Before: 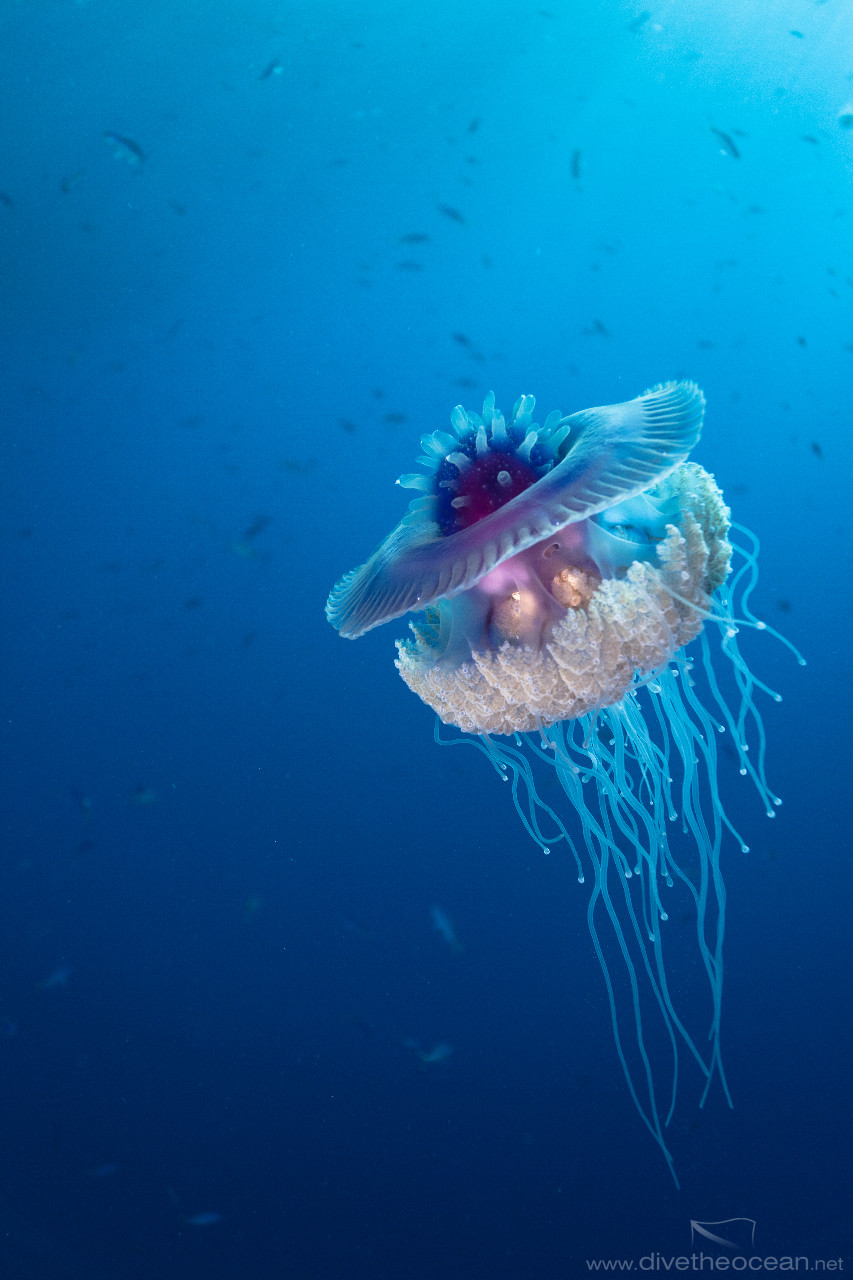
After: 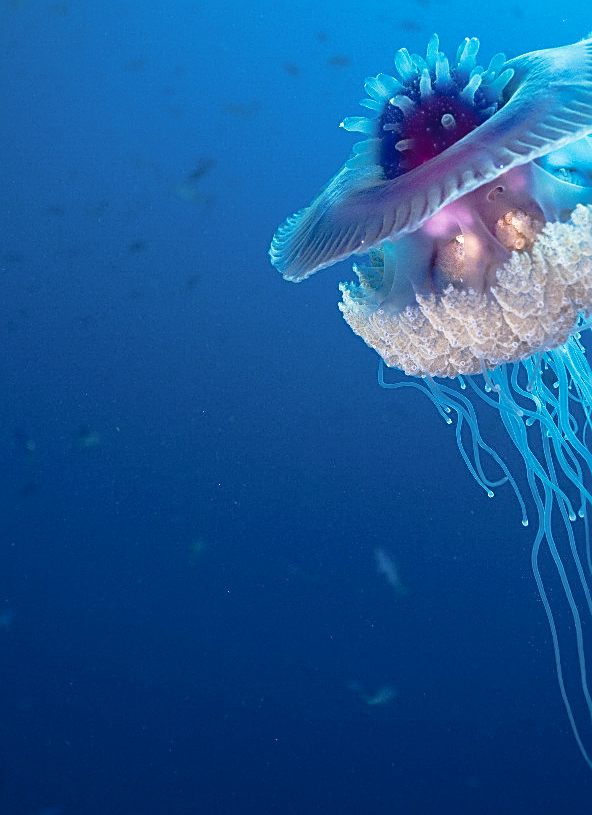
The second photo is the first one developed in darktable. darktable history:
crop: left 6.581%, top 27.925%, right 23.952%, bottom 8.357%
sharpen: amount 0.498
tone curve: curves: ch0 [(0, 0) (0.003, 0.049) (0.011, 0.051) (0.025, 0.055) (0.044, 0.065) (0.069, 0.081) (0.1, 0.11) (0.136, 0.15) (0.177, 0.195) (0.224, 0.242) (0.277, 0.308) (0.335, 0.375) (0.399, 0.436) (0.468, 0.5) (0.543, 0.574) (0.623, 0.665) (0.709, 0.761) (0.801, 0.851) (0.898, 0.933) (1, 1)], preserve colors none
